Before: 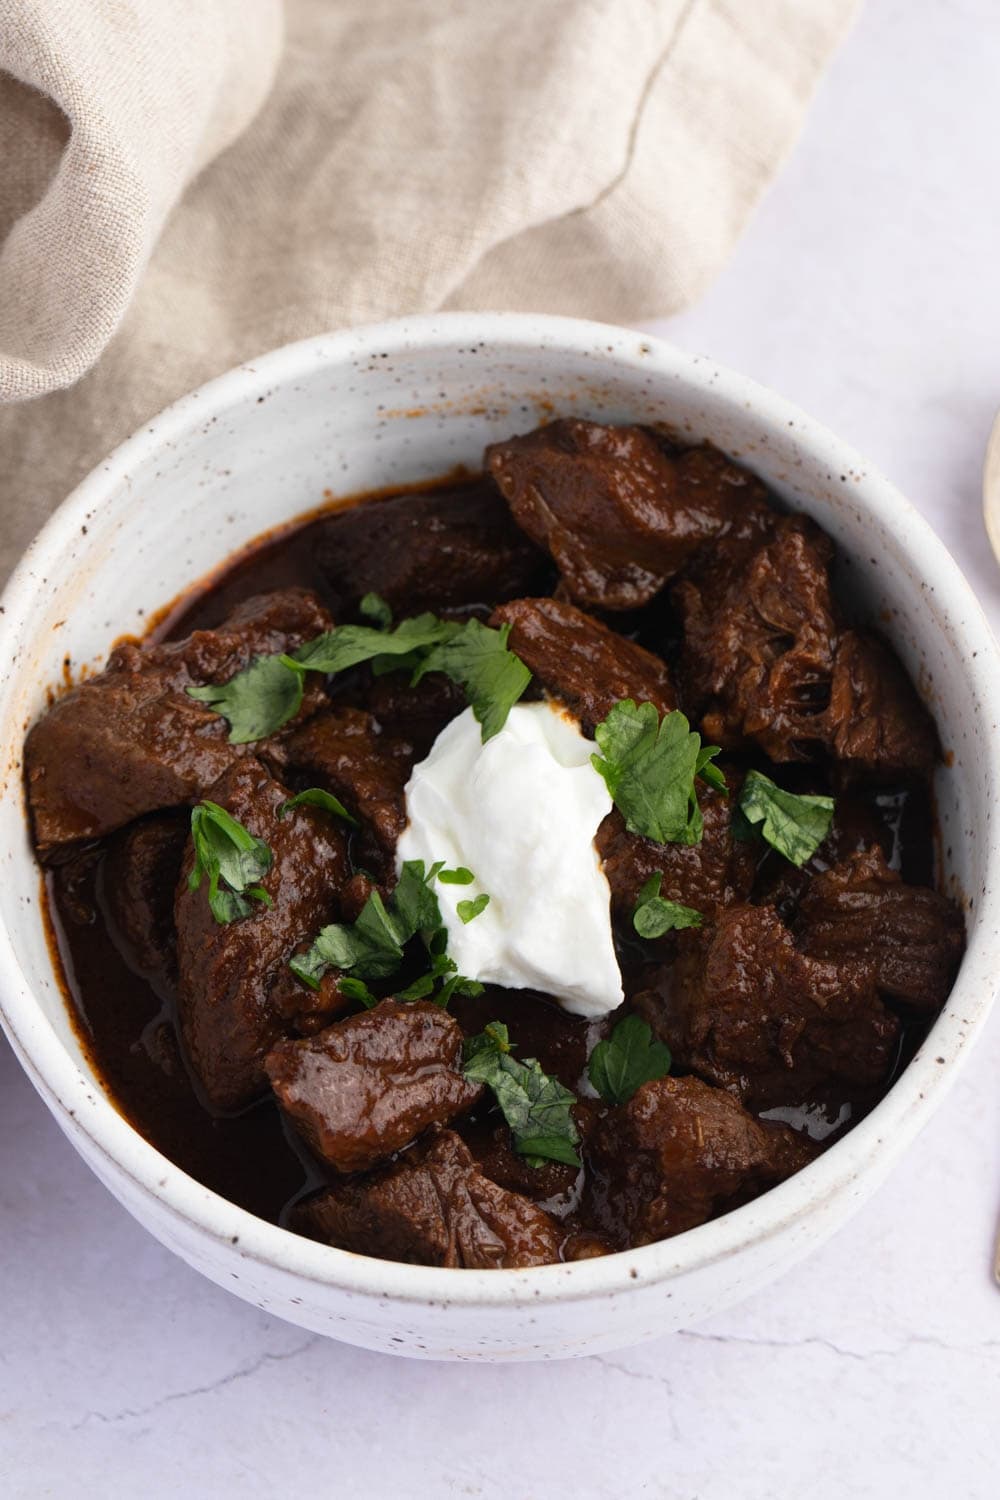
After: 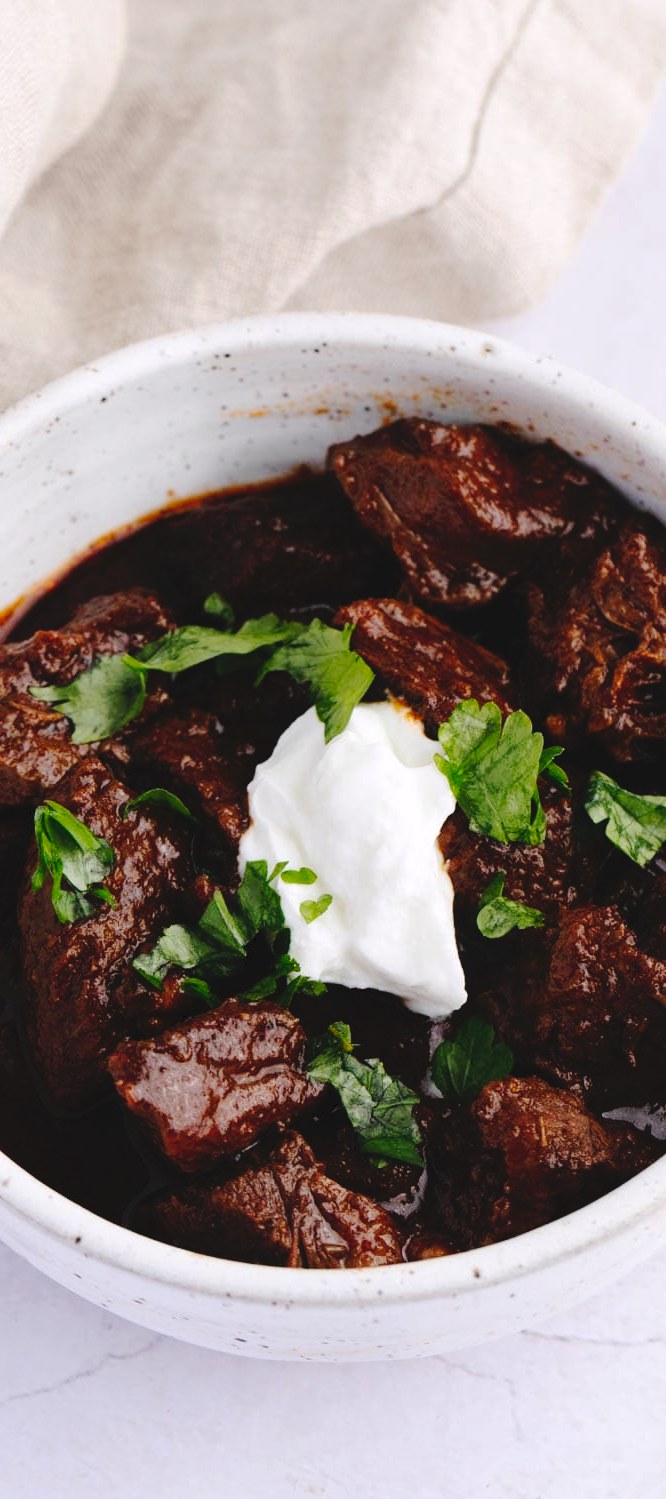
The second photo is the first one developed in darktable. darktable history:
crop and rotate: left 15.754%, right 17.579%
white balance: red 1.009, blue 1.027
tone curve: curves: ch0 [(0, 0) (0.003, 0.058) (0.011, 0.061) (0.025, 0.065) (0.044, 0.076) (0.069, 0.083) (0.1, 0.09) (0.136, 0.102) (0.177, 0.145) (0.224, 0.196) (0.277, 0.278) (0.335, 0.375) (0.399, 0.486) (0.468, 0.578) (0.543, 0.651) (0.623, 0.717) (0.709, 0.783) (0.801, 0.838) (0.898, 0.91) (1, 1)], preserve colors none
